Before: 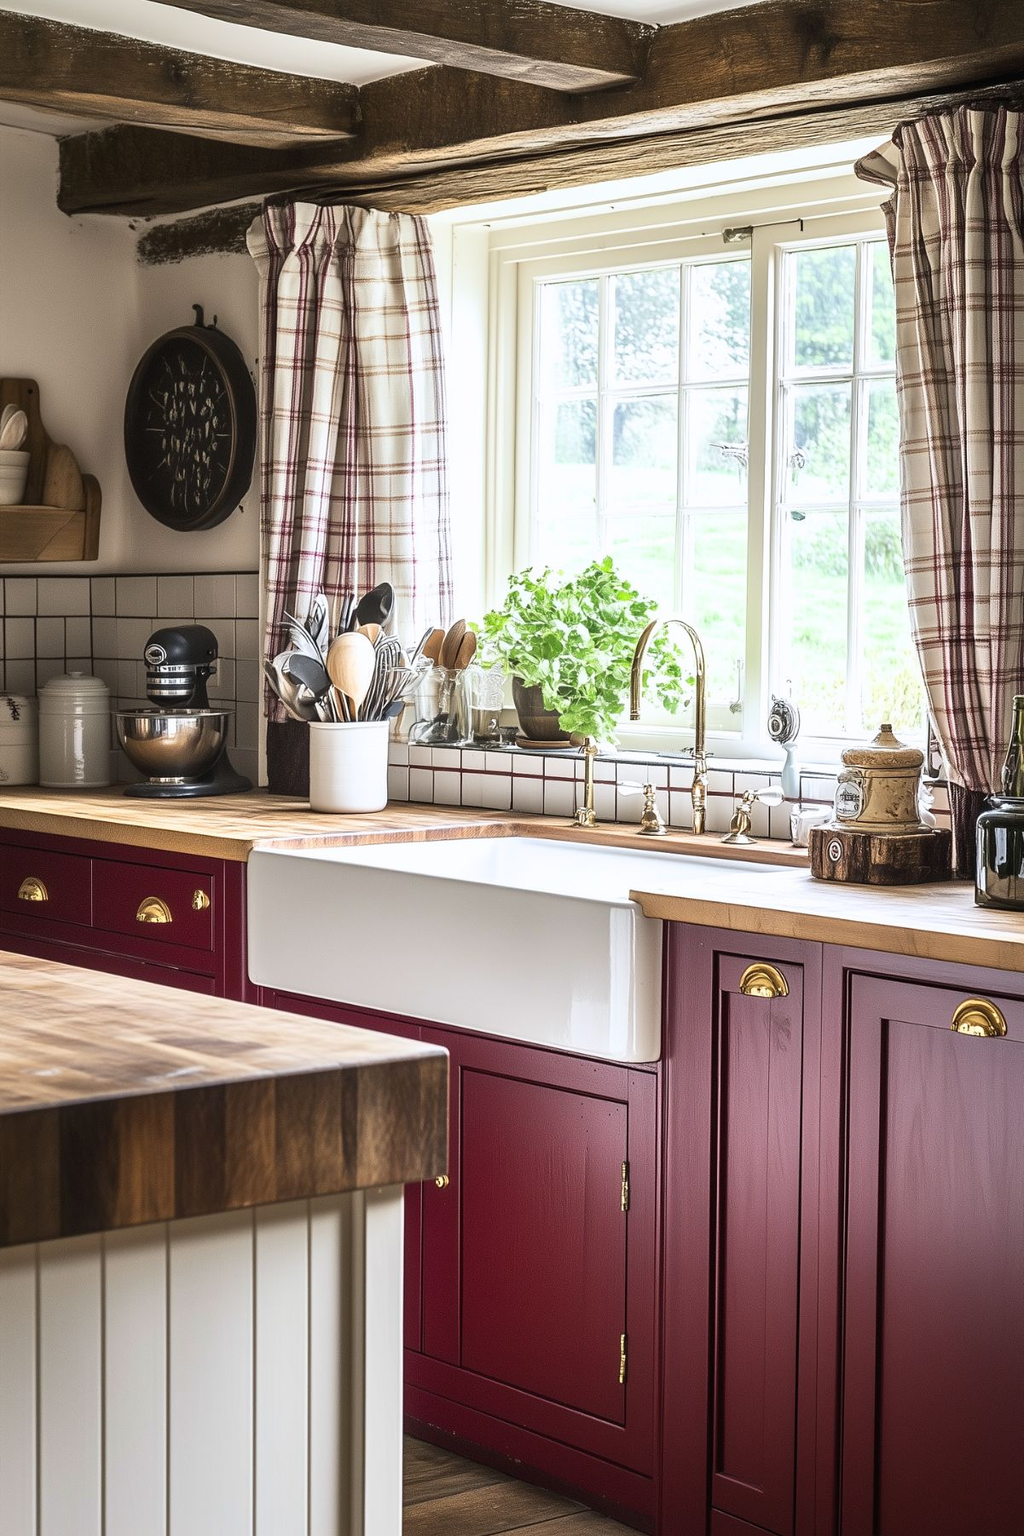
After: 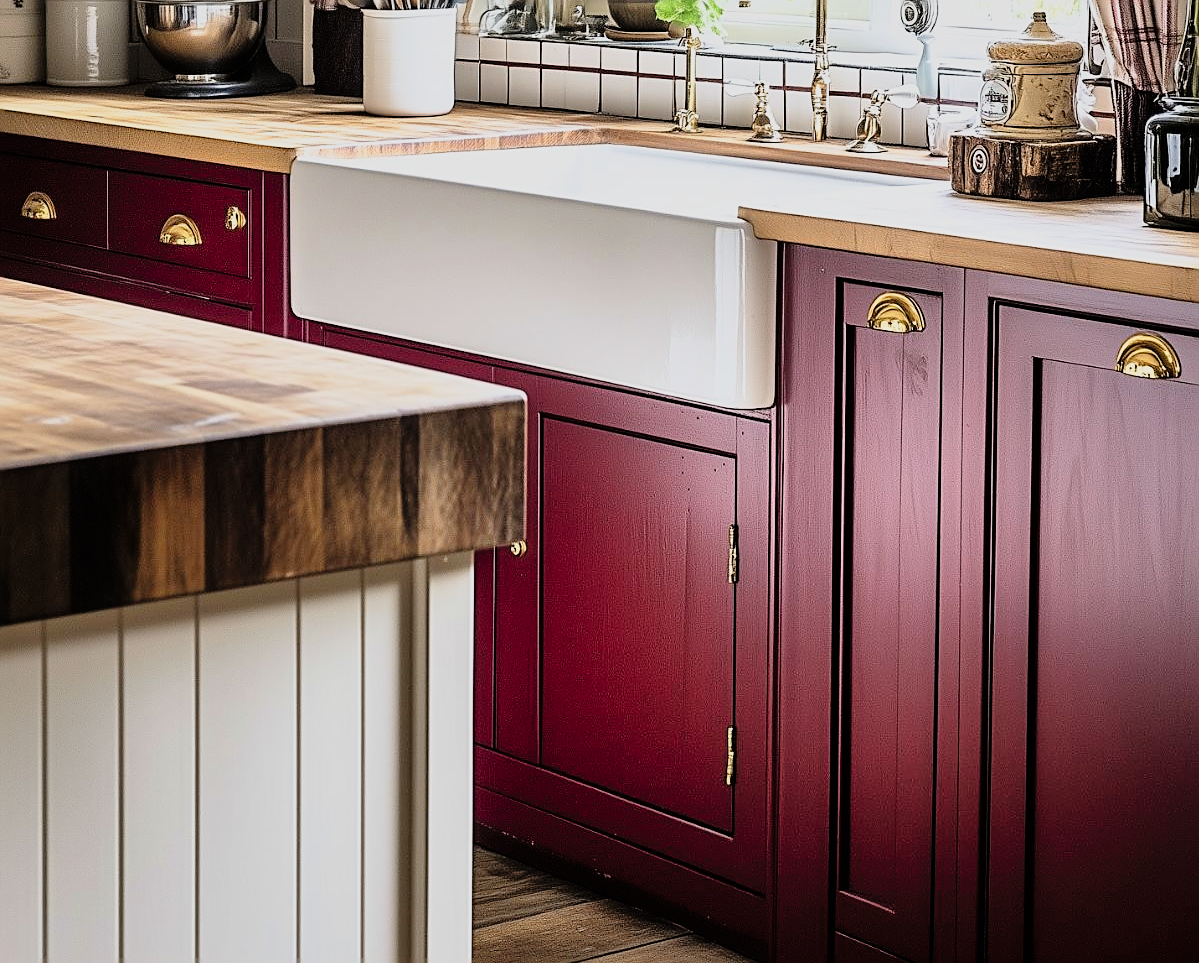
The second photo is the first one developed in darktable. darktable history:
exposure: compensate highlight preservation false
sharpen: on, module defaults
crop and rotate: top 46.488%, right 0.1%
tone curve: curves: ch0 [(0, 0) (0.091, 0.077) (0.389, 0.458) (0.745, 0.82) (0.844, 0.908) (0.909, 0.942) (1, 0.973)]; ch1 [(0, 0) (0.437, 0.404) (0.5, 0.5) (0.529, 0.556) (0.58, 0.603) (0.616, 0.649) (1, 1)]; ch2 [(0, 0) (0.442, 0.415) (0.5, 0.5) (0.535, 0.557) (0.585, 0.62) (1, 1)], preserve colors none
shadows and highlights: on, module defaults
color zones: curves: ch0 [(0, 0.5) (0.143, 0.5) (0.286, 0.5) (0.429, 0.5) (0.571, 0.5) (0.714, 0.476) (0.857, 0.5) (1, 0.5)]; ch2 [(0, 0.5) (0.143, 0.5) (0.286, 0.5) (0.429, 0.5) (0.571, 0.5) (0.714, 0.487) (0.857, 0.5) (1, 0.5)]
filmic rgb: black relative exposure -7.5 EV, white relative exposure 4.99 EV, threshold 5.95 EV, hardness 3.33, contrast 1.296, color science v6 (2022), enable highlight reconstruction true
